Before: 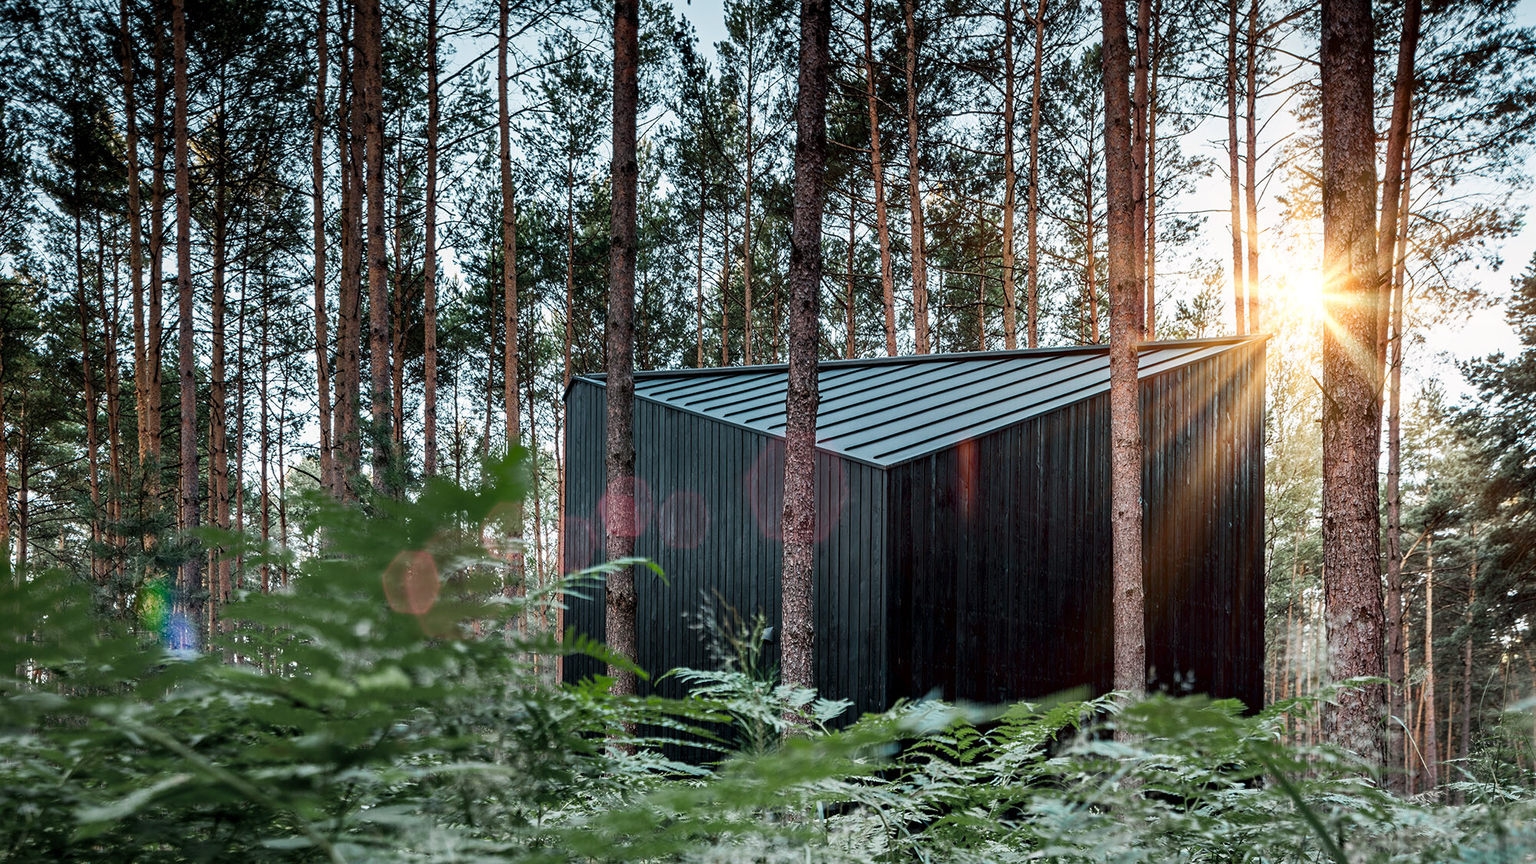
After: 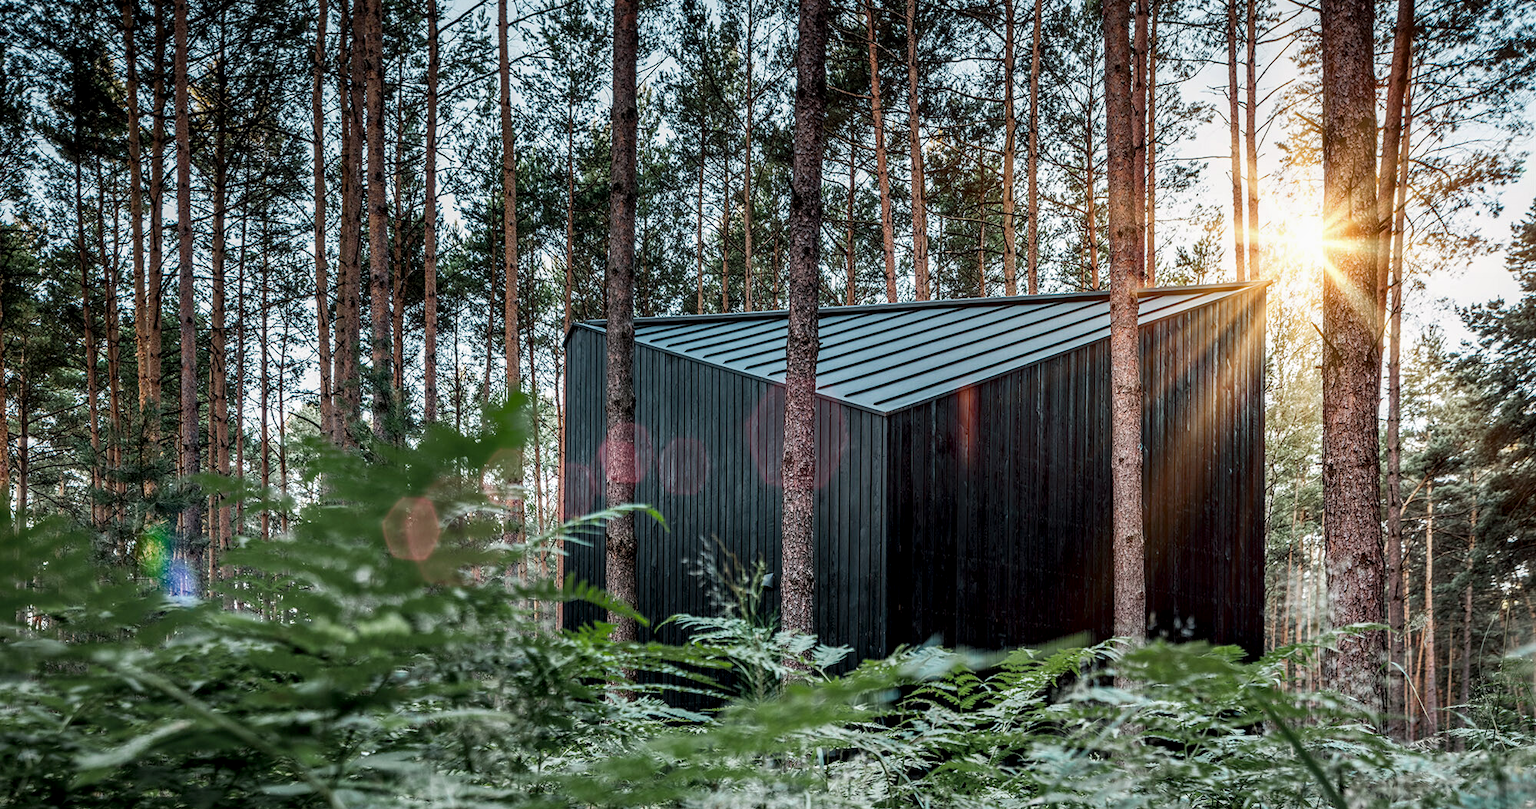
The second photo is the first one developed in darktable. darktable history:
crop and rotate: top 6.25%
local contrast: highlights 25%, detail 130%
